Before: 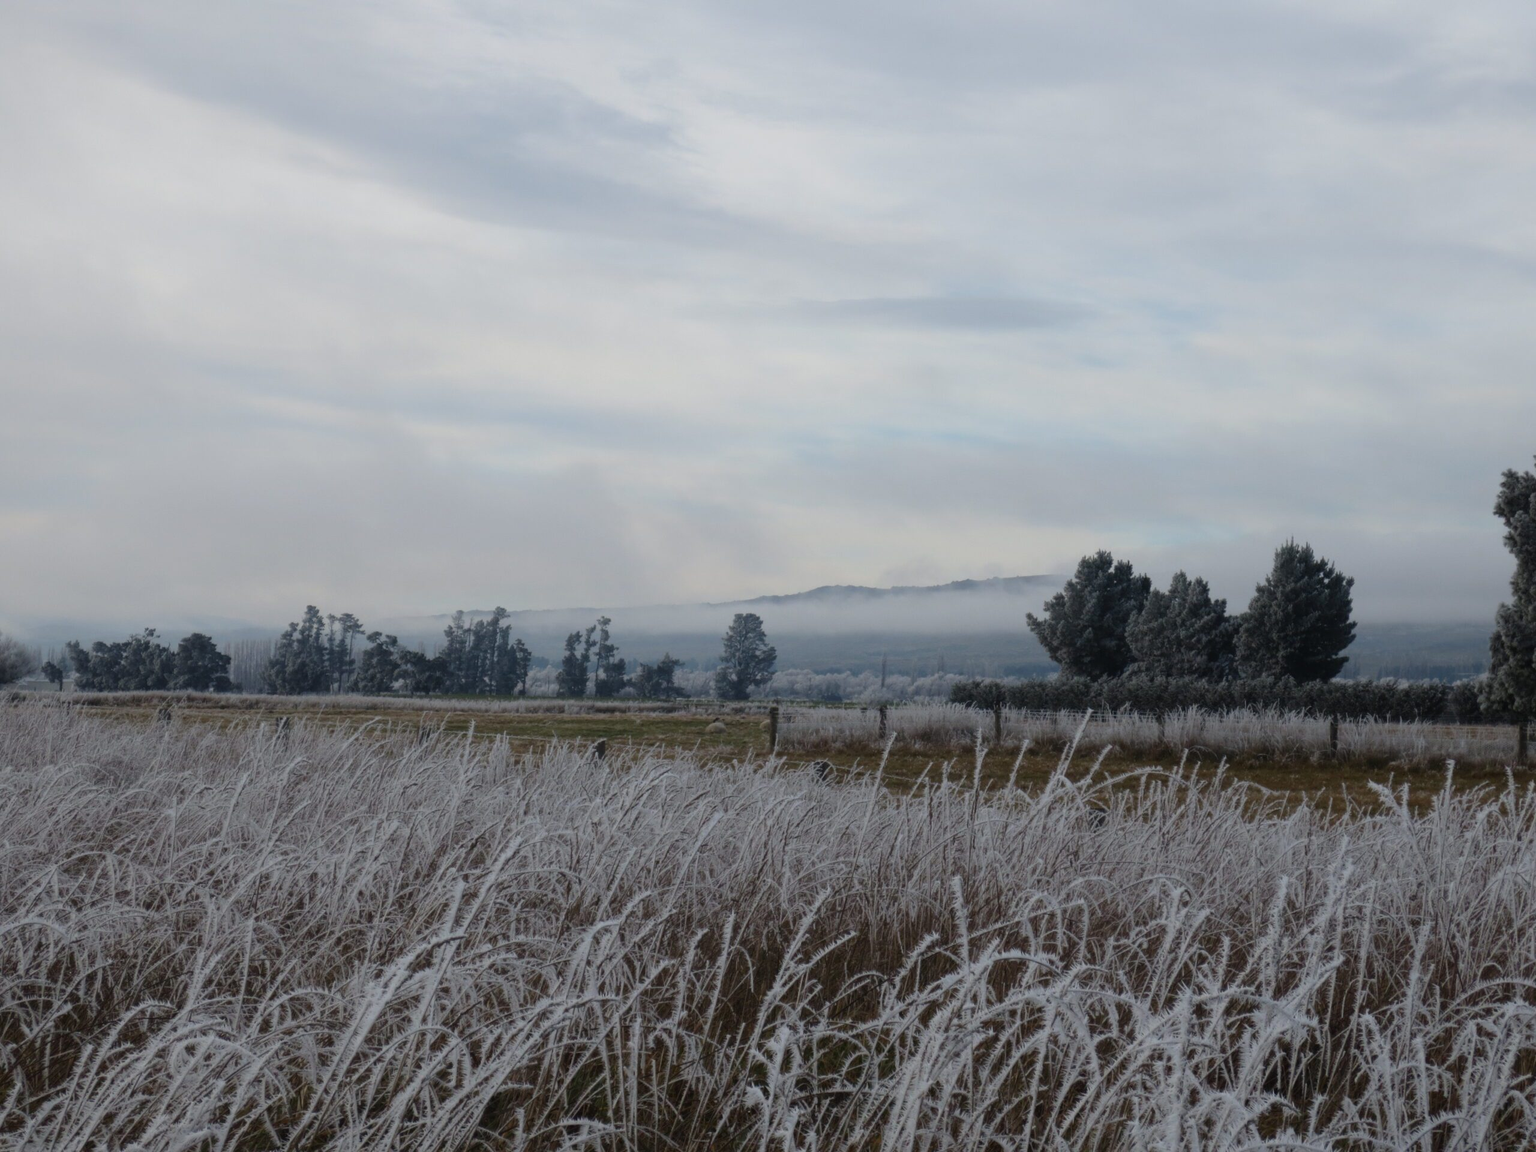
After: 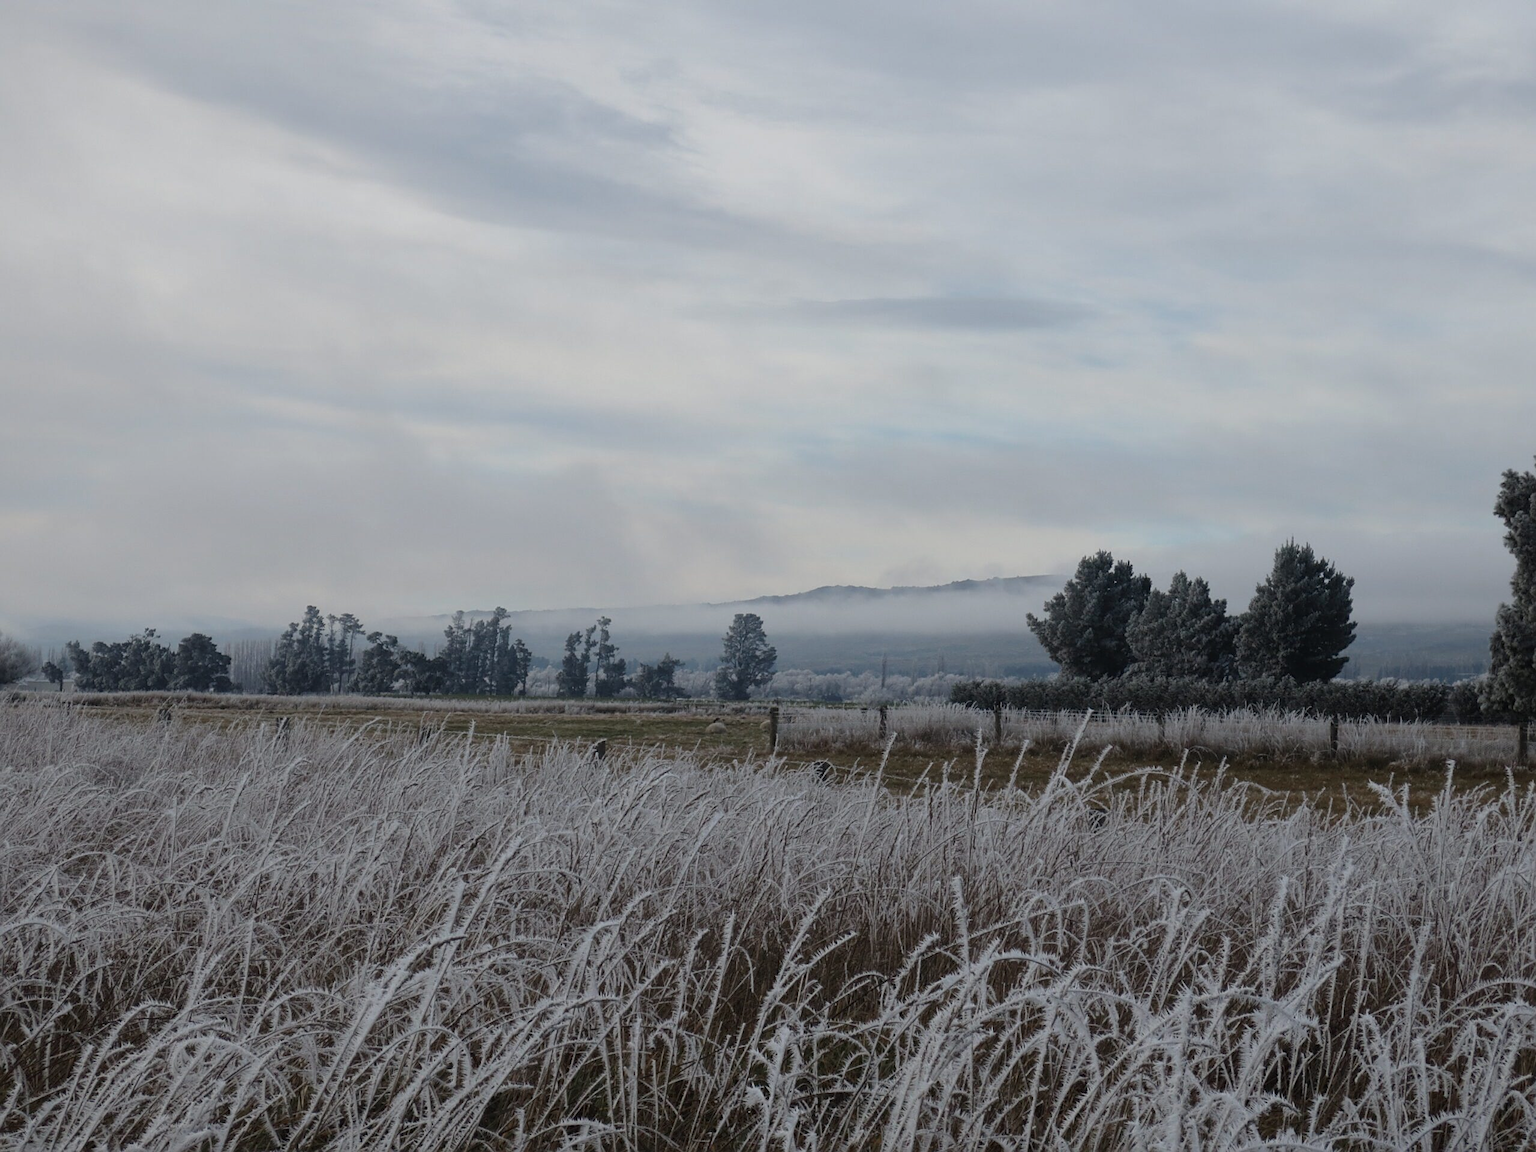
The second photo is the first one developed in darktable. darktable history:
sharpen: on, module defaults
shadows and highlights: shadows 20.91, highlights -35.45, soften with gaussian
color zones: curves: ch0 [(0, 0.5) (0.143, 0.5) (0.286, 0.5) (0.429, 0.504) (0.571, 0.5) (0.714, 0.509) (0.857, 0.5) (1, 0.5)]; ch1 [(0, 0.425) (0.143, 0.425) (0.286, 0.375) (0.429, 0.405) (0.571, 0.5) (0.714, 0.47) (0.857, 0.425) (1, 0.435)]; ch2 [(0, 0.5) (0.143, 0.5) (0.286, 0.5) (0.429, 0.517) (0.571, 0.5) (0.714, 0.51) (0.857, 0.5) (1, 0.5)]
